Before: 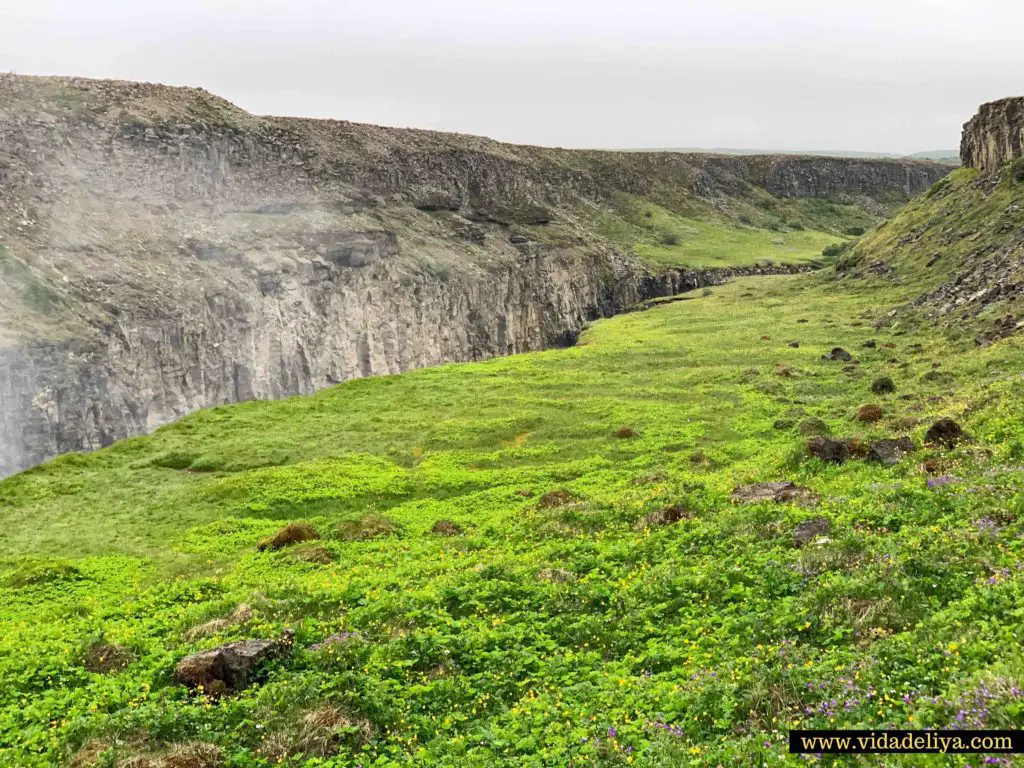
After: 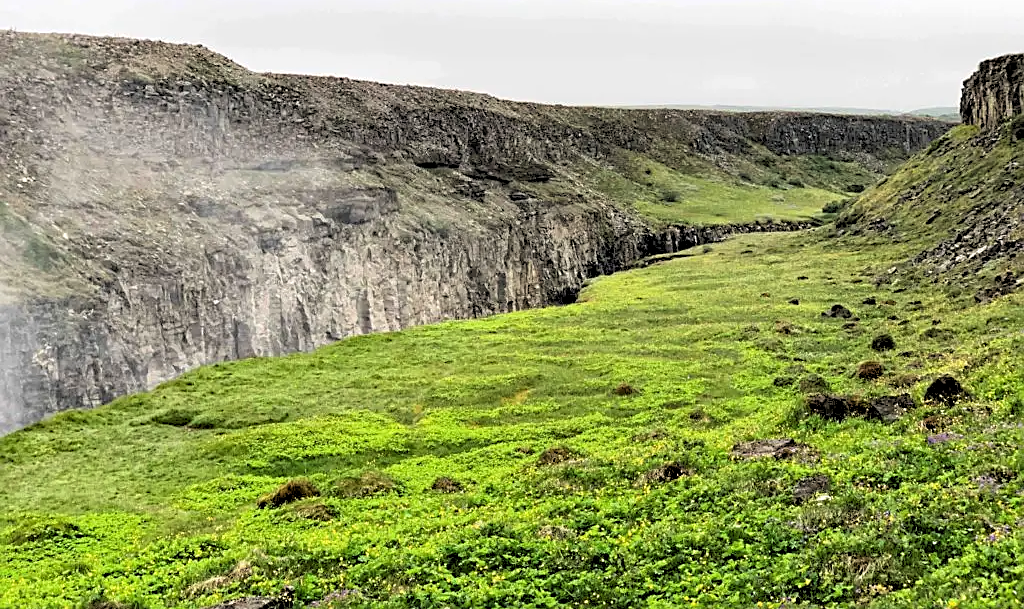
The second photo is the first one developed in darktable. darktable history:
sharpen: on, module defaults
crop and rotate: top 5.667%, bottom 14.937%
rgb levels: levels [[0.034, 0.472, 0.904], [0, 0.5, 1], [0, 0.5, 1]]
